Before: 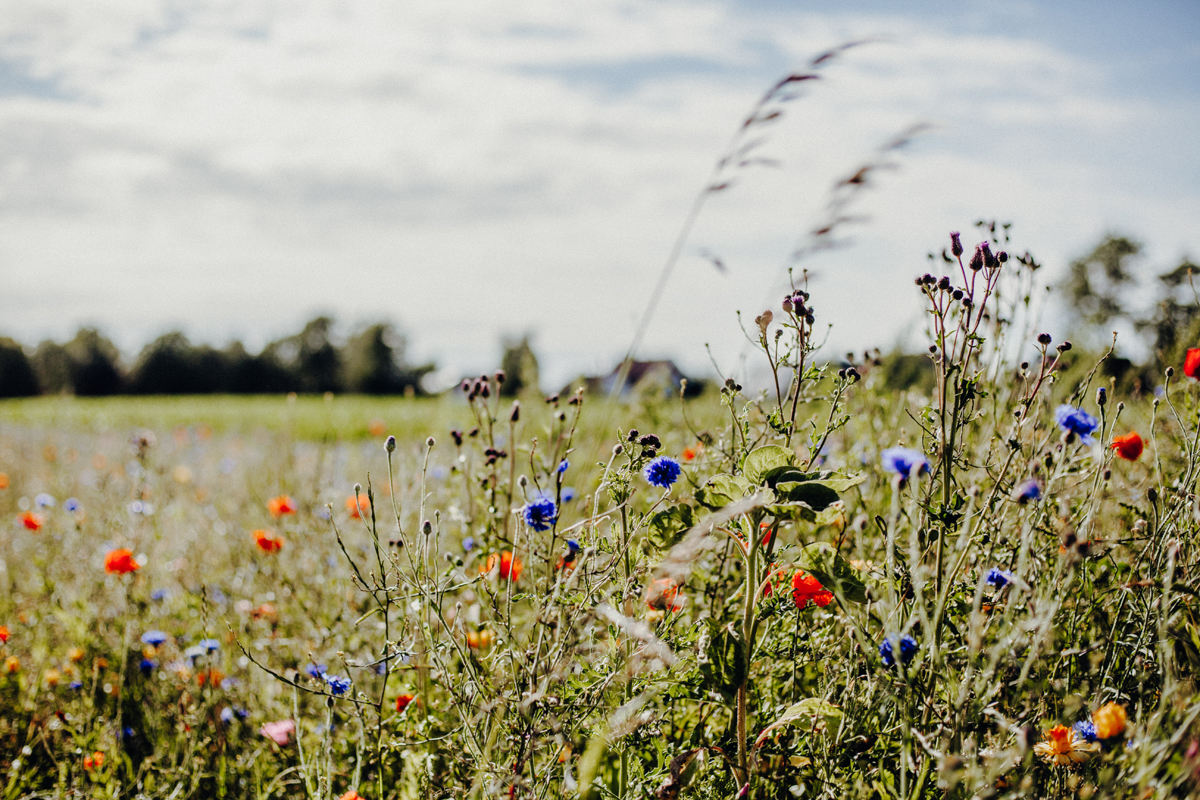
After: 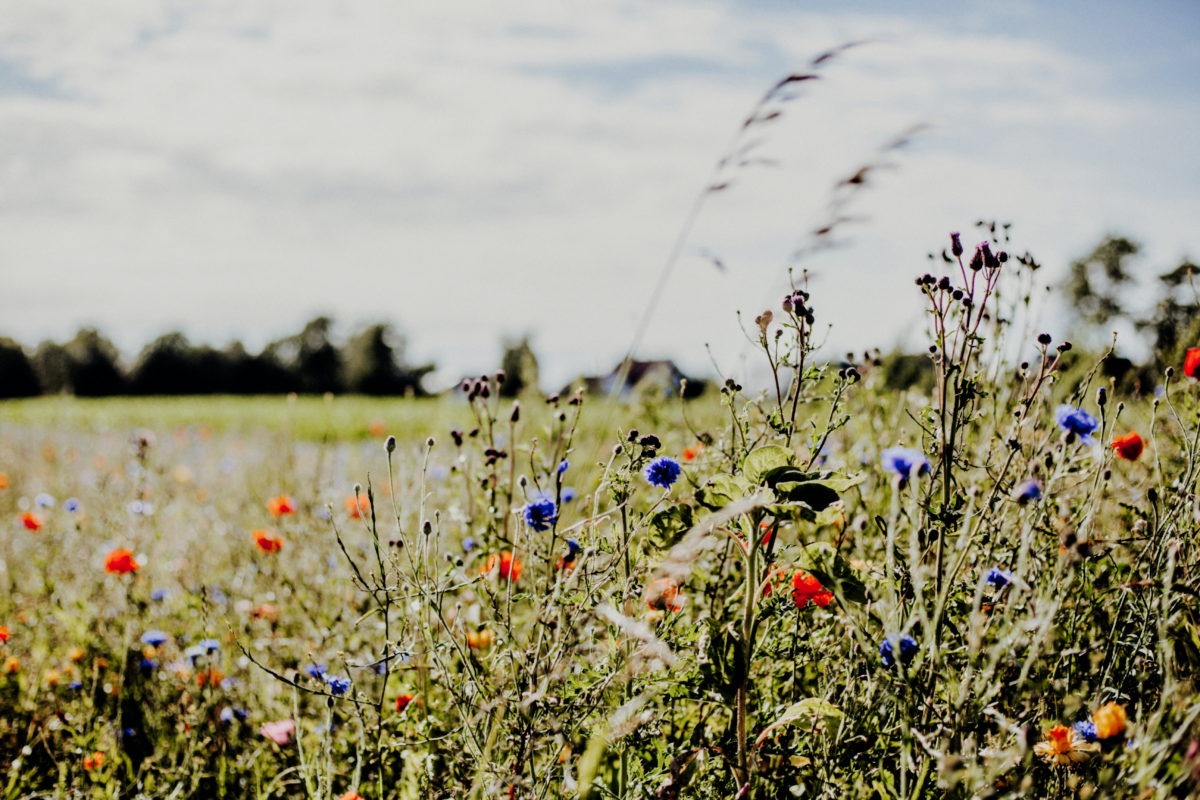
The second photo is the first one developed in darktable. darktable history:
contrast equalizer: octaves 7, y [[0.6 ×6], [0.55 ×6], [0 ×6], [0 ×6], [0 ×6]], mix 0.15
filmic rgb: black relative exposure -7.5 EV, white relative exposure 5 EV, hardness 3.31, contrast 1.3, contrast in shadows safe
lowpass: radius 0.5, unbound 0
